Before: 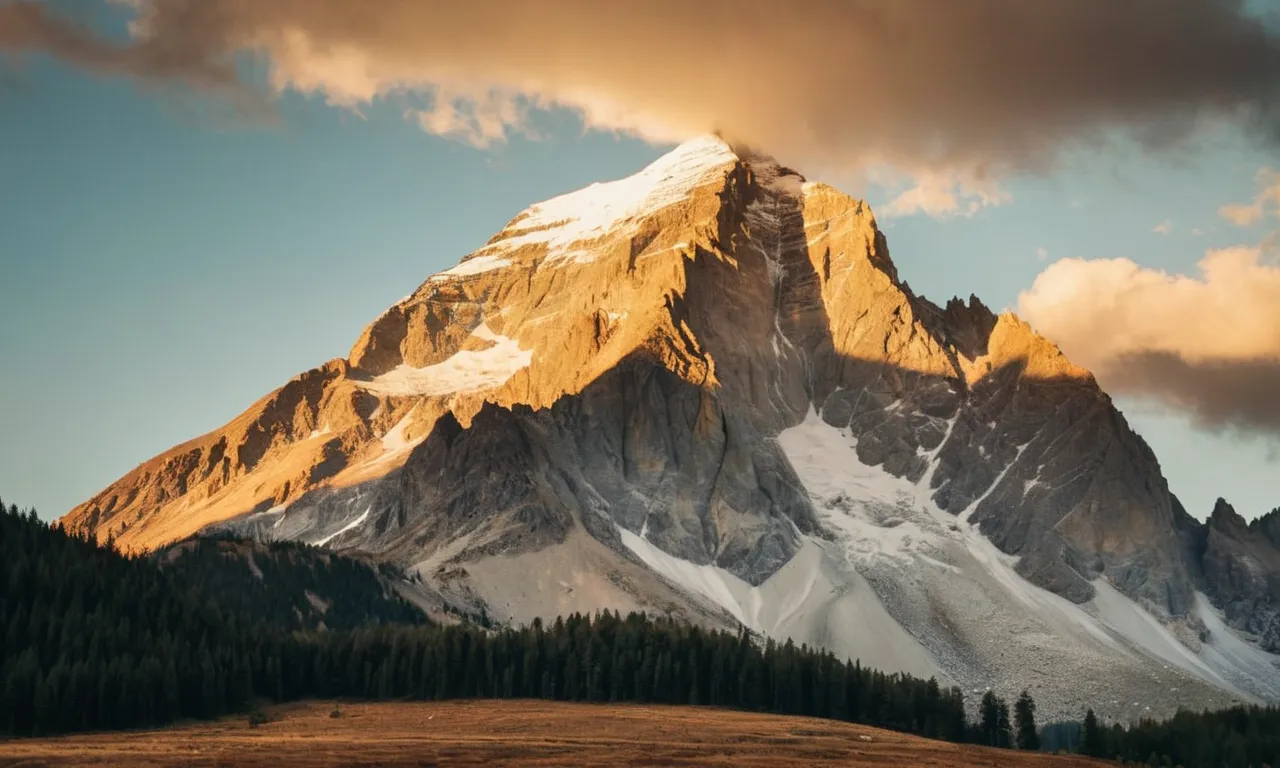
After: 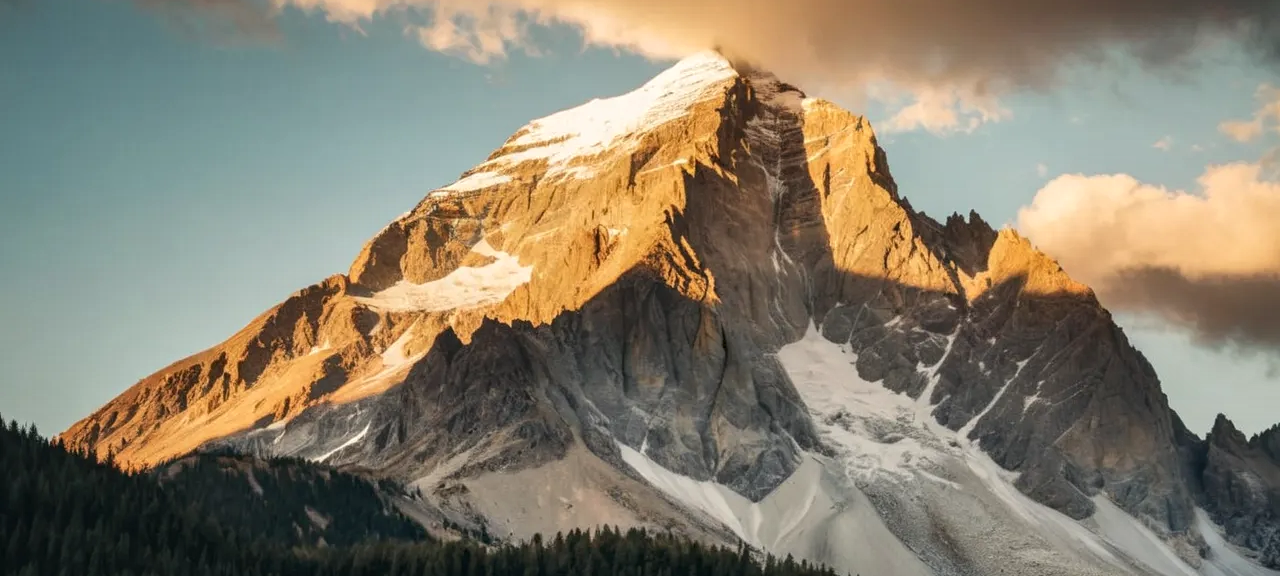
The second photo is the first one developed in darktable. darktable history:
crop: top 11.022%, bottom 13.937%
local contrast: on, module defaults
tone equalizer: on, module defaults
